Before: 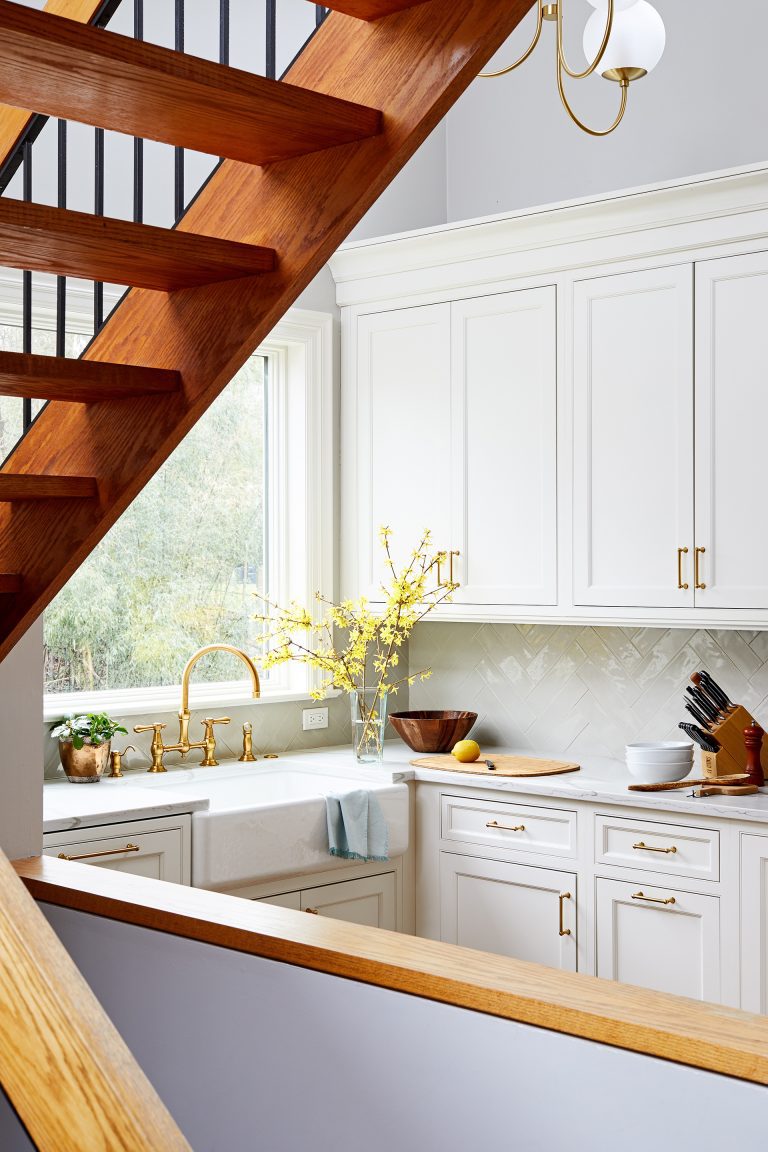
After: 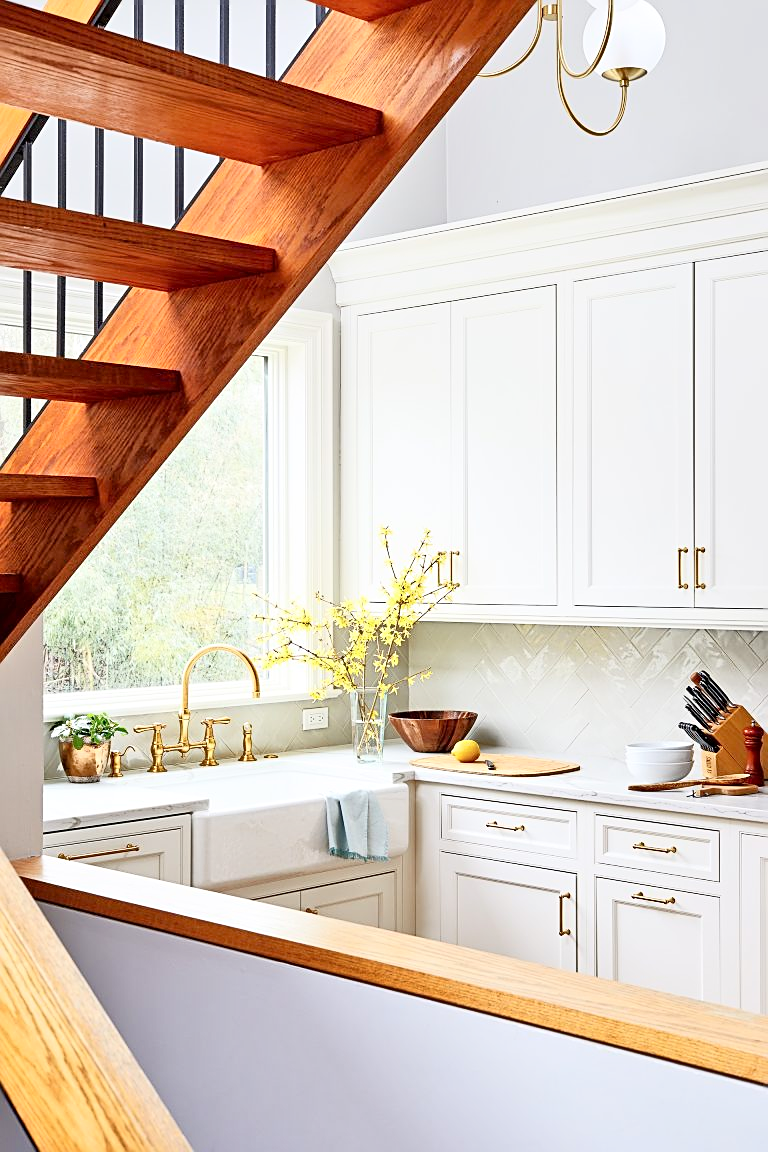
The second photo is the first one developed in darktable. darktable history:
tone equalizer: -7 EV 0.15 EV, -6 EV 0.6 EV, -5 EV 1.15 EV, -4 EV 1.33 EV, -3 EV 1.15 EV, -2 EV 0.6 EV, -1 EV 0.15 EV, mask exposure compensation -0.5 EV
sharpen: on, module defaults
contrast brightness saturation: contrast 0.24, brightness 0.09
